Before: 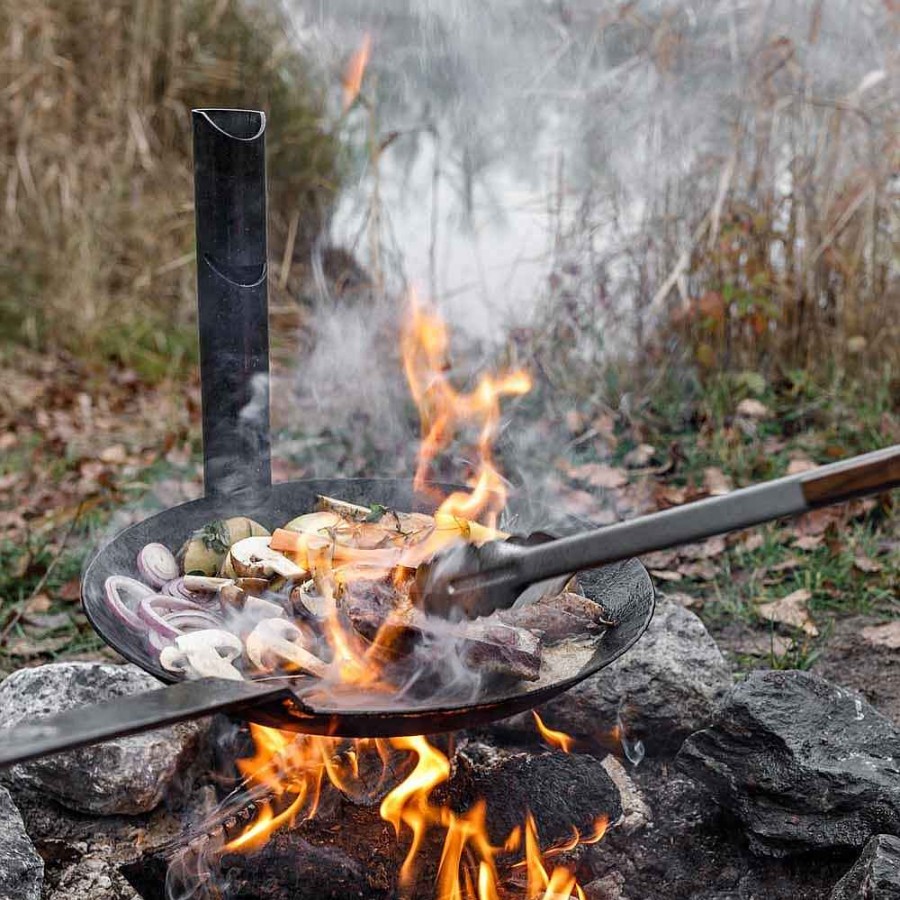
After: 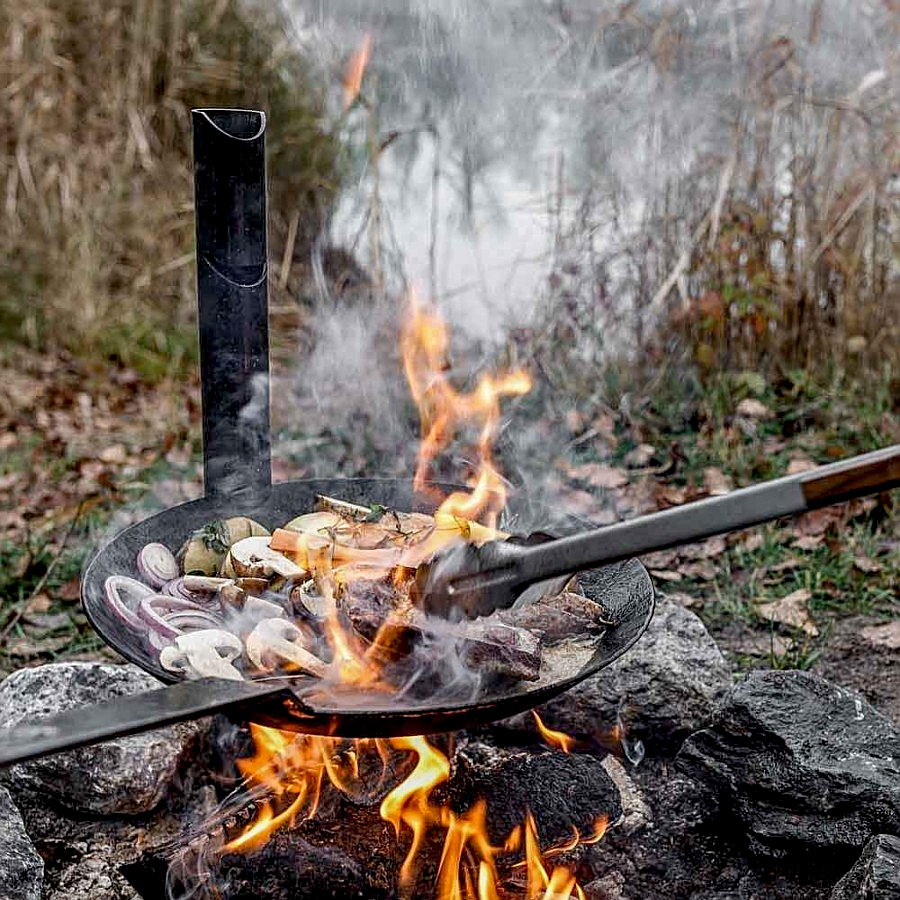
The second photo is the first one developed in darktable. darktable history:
local contrast: on, module defaults
exposure: black level correction 0.009, exposure -0.159 EV, compensate highlight preservation false
sharpen: on, module defaults
